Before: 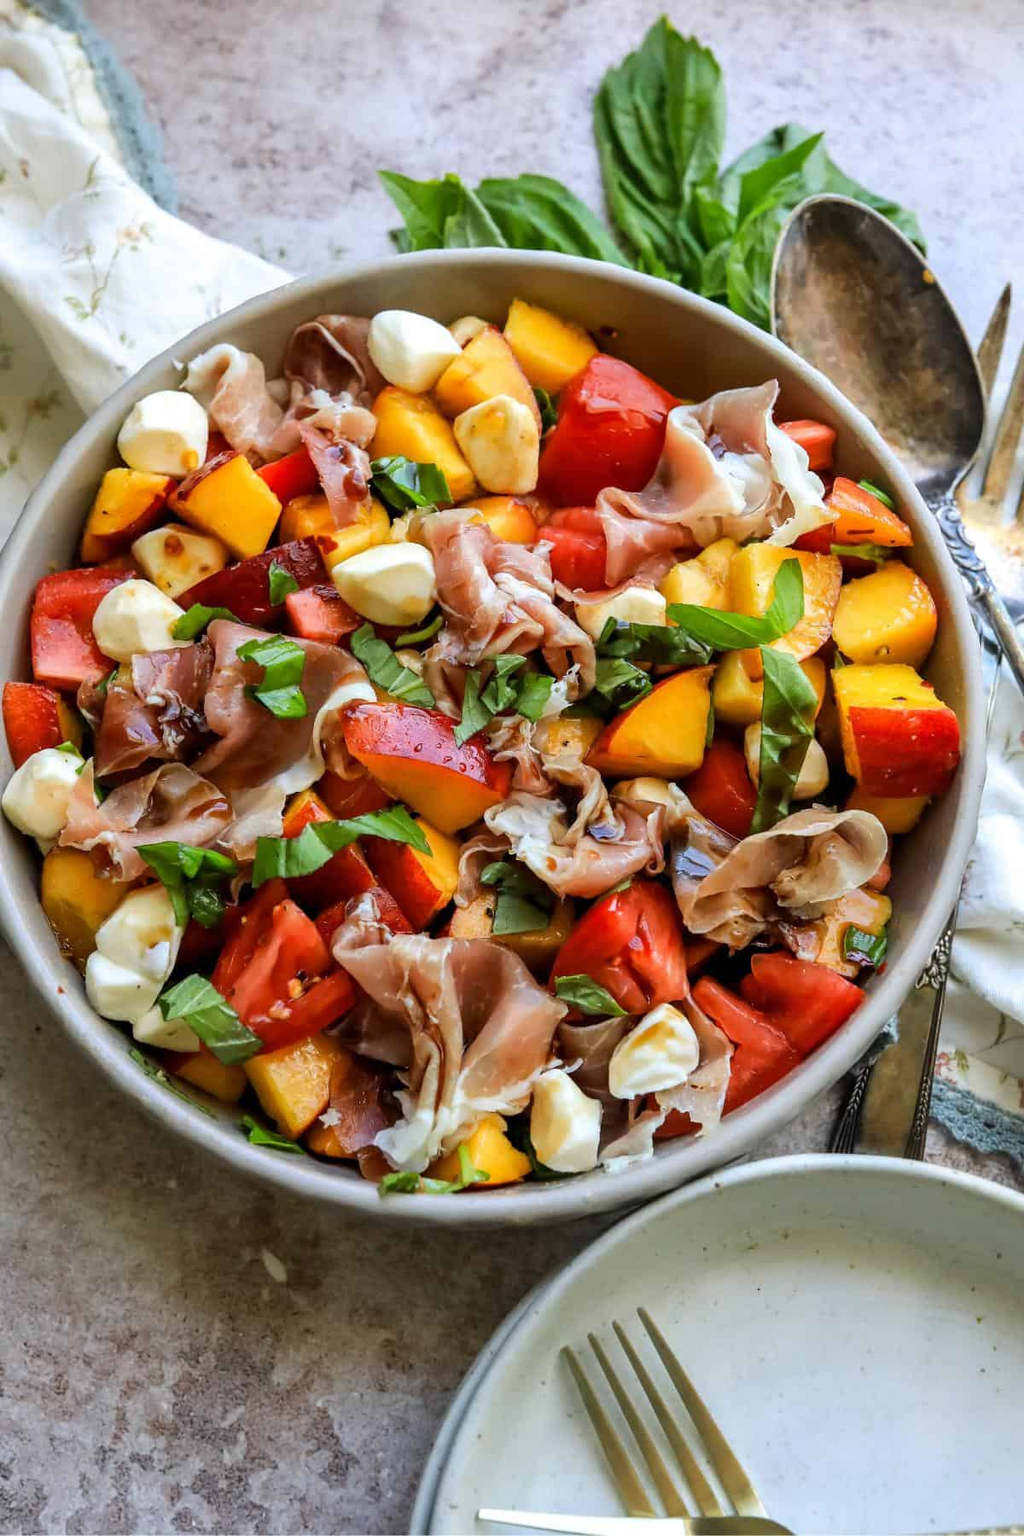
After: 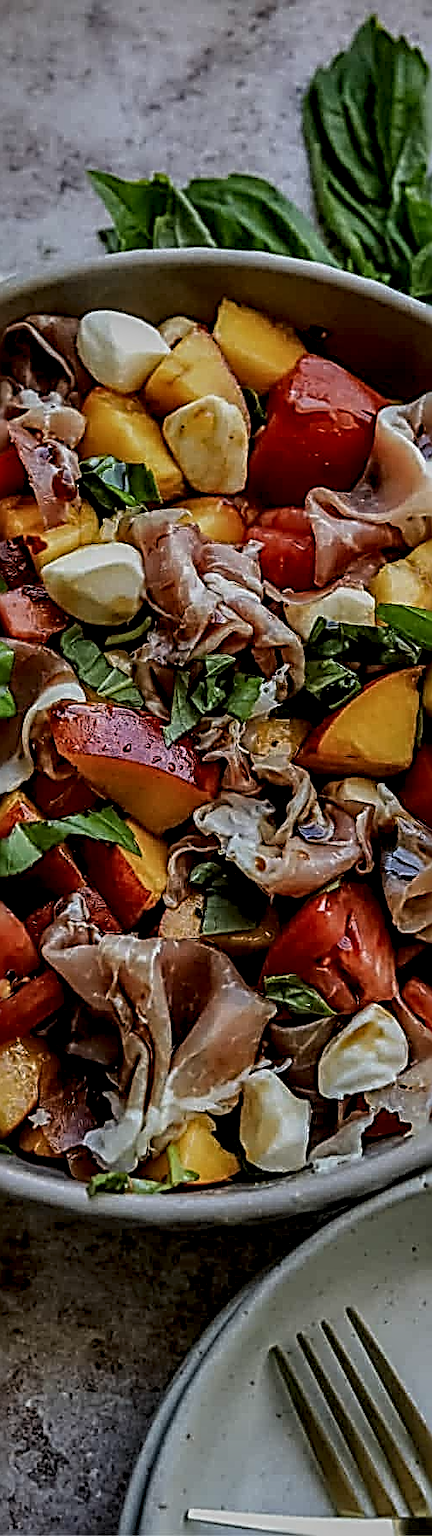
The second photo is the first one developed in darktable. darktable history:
local contrast: highlights 16%, detail 186%
crop: left 28.433%, right 29.262%
sharpen: radius 3.197, amount 1.719
exposure: exposure -1.404 EV, compensate highlight preservation false
